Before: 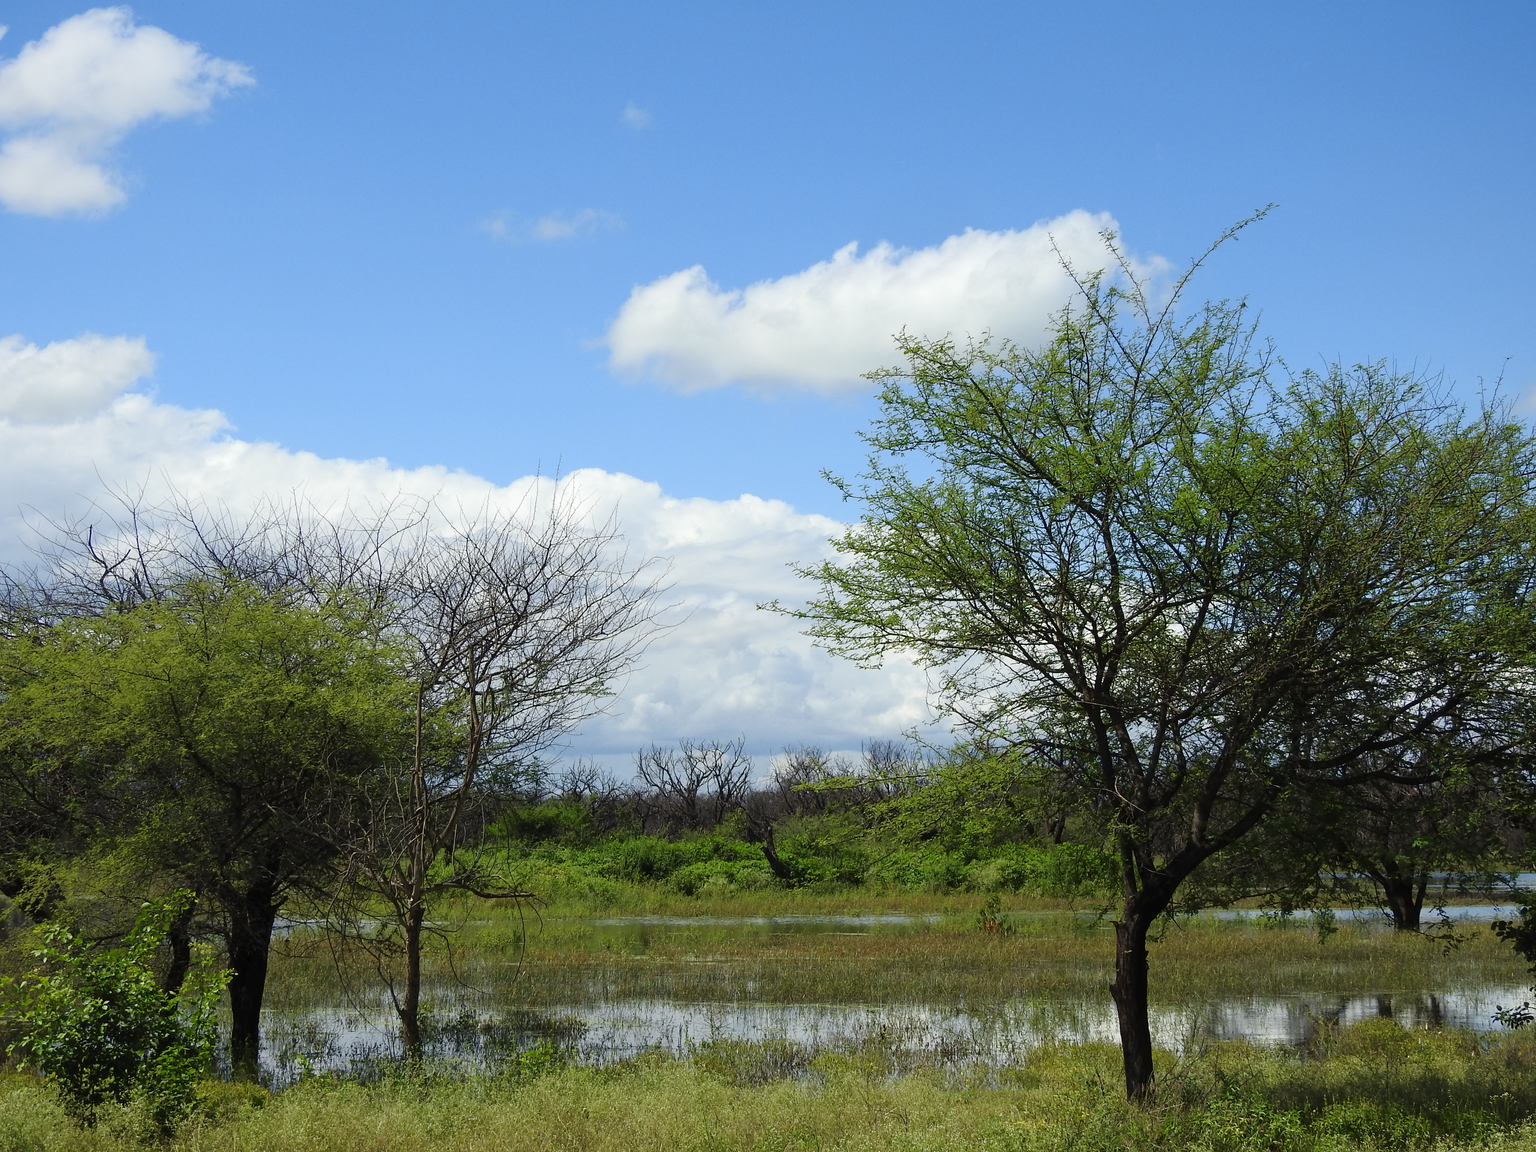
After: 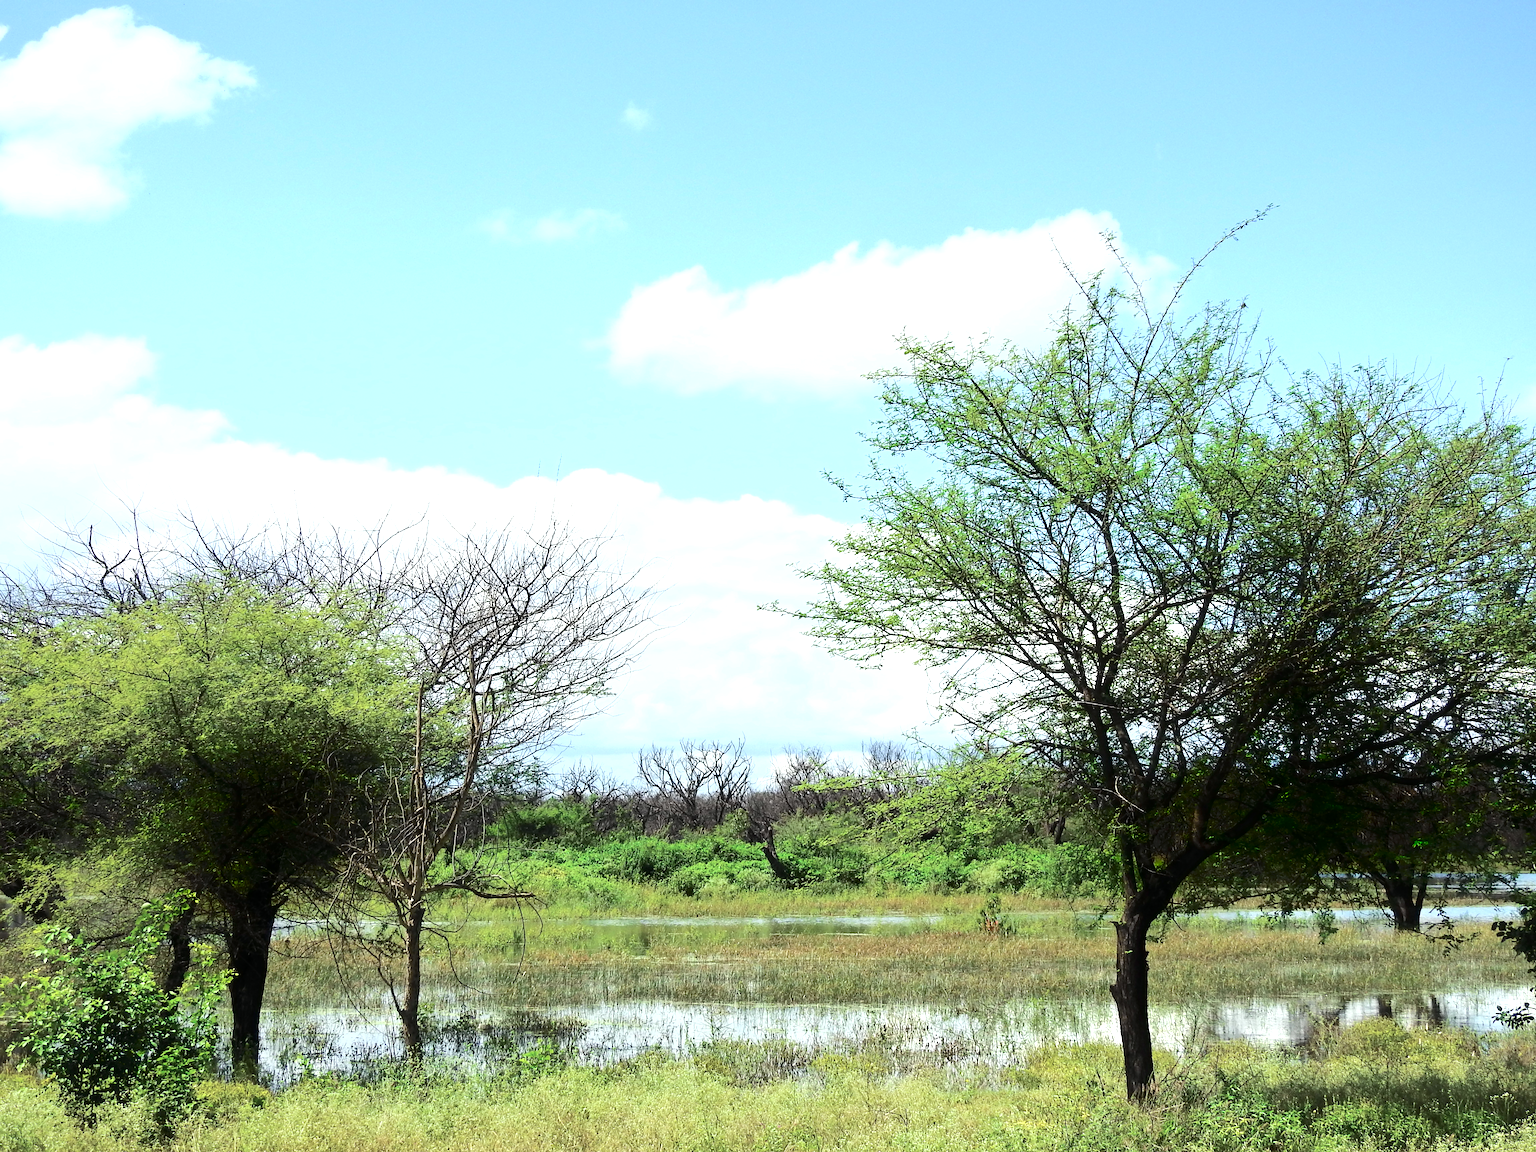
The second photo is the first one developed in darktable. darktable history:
exposure: black level correction 0.001, exposure 1.398 EV, compensate exposure bias true, compensate highlight preservation false
shadows and highlights: shadows -88.03, highlights -35.45, shadows color adjustment 99.15%, highlights color adjustment 0%, soften with gaussian
color contrast: blue-yellow contrast 0.7
tone curve: curves: ch0 [(0, 0) (0.078, 0.052) (0.236, 0.22) (0.427, 0.472) (0.508, 0.586) (0.654, 0.742) (0.793, 0.851) (0.994, 0.974)]; ch1 [(0, 0) (0.161, 0.092) (0.35, 0.33) (0.392, 0.392) (0.456, 0.456) (0.505, 0.502) (0.537, 0.518) (0.553, 0.534) (0.602, 0.579) (0.718, 0.718) (1, 1)]; ch2 [(0, 0) (0.346, 0.362) (0.411, 0.412) (0.502, 0.502) (0.531, 0.521) (0.586, 0.59) (0.621, 0.604) (1, 1)], color space Lab, independent channels, preserve colors none
color balance rgb: perceptual saturation grading › global saturation 20%, global vibrance 20%
